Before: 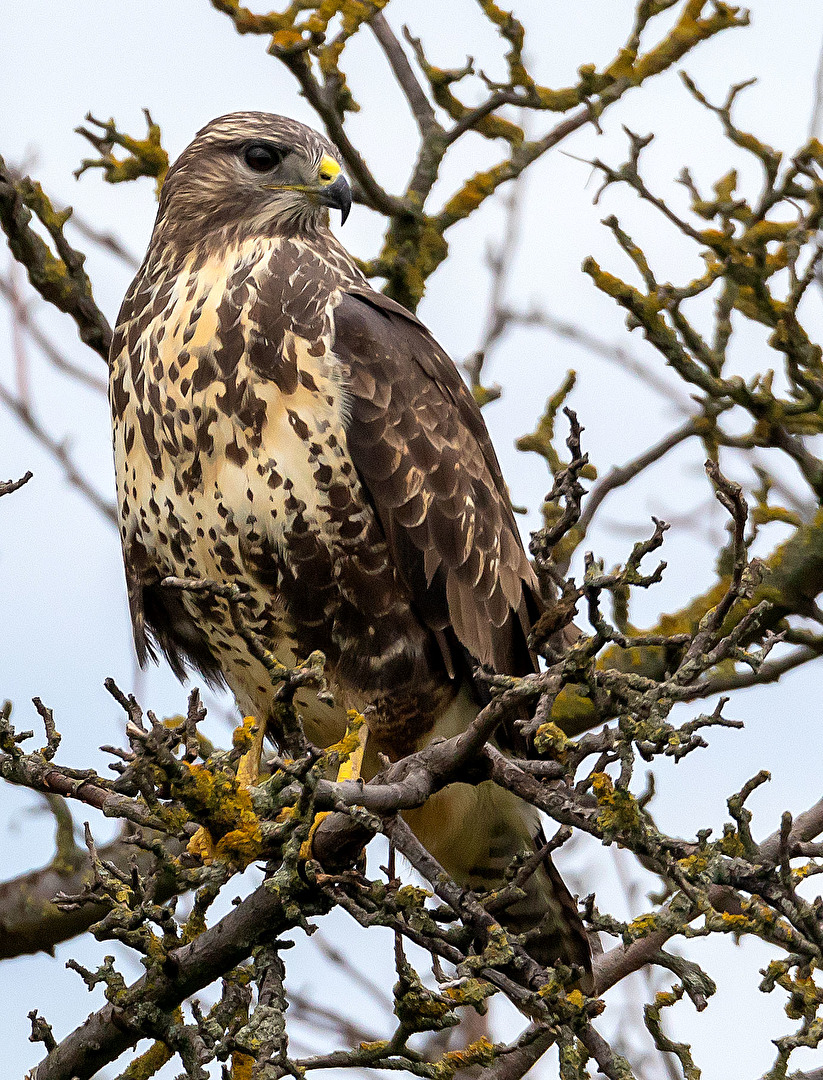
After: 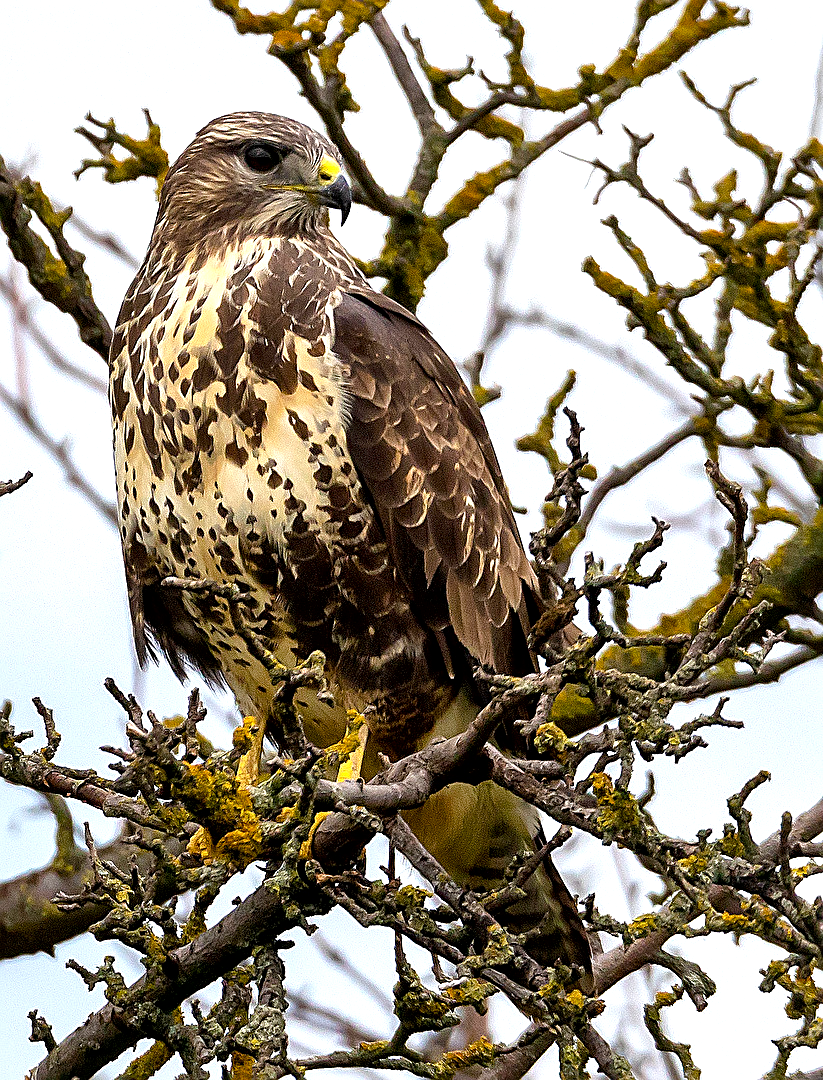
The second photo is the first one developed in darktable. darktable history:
color balance rgb: perceptual saturation grading › global saturation 20%, perceptual saturation grading › highlights -24.799%, perceptual saturation grading › shadows 24.112%, perceptual brilliance grading › highlights 7.988%, perceptual brilliance grading › mid-tones 3.492%, perceptual brilliance grading › shadows 1.85%, global vibrance 20%
local contrast: mode bilateral grid, contrast 24, coarseness 60, detail 151%, midtone range 0.2
sharpen: on, module defaults
